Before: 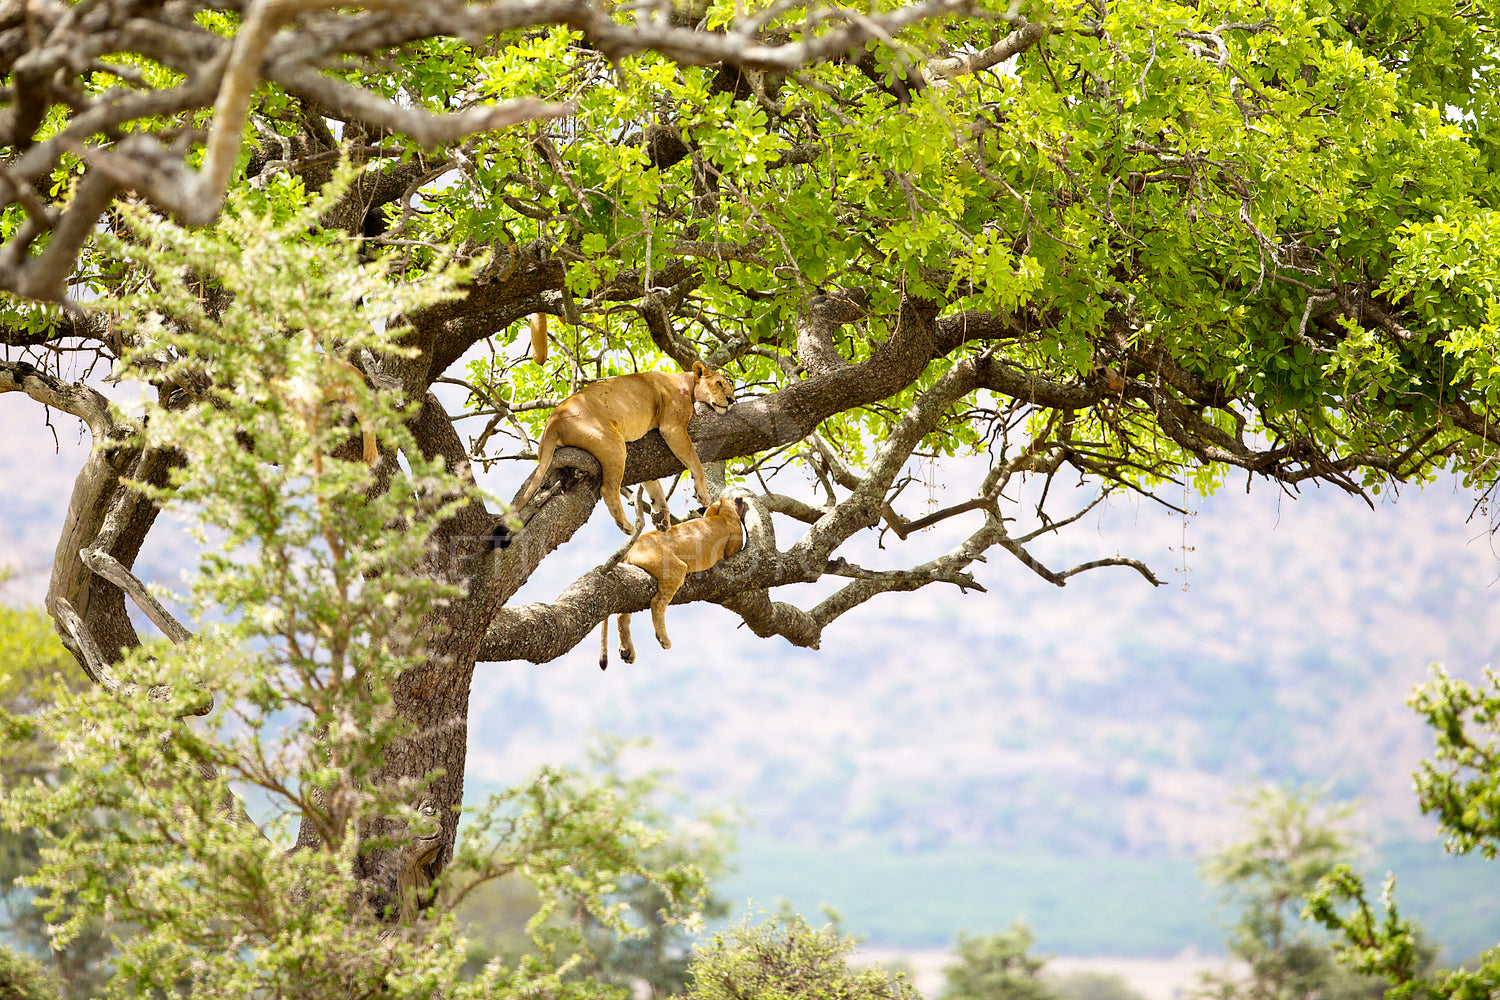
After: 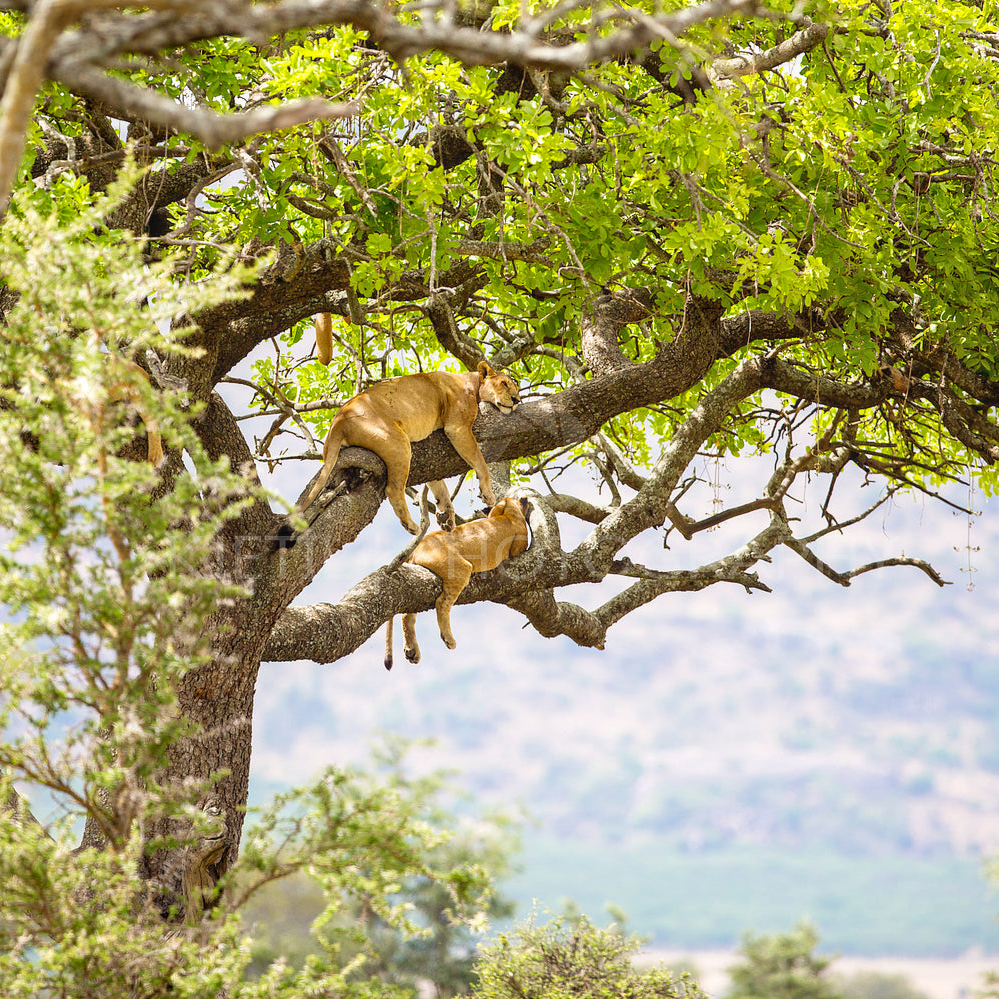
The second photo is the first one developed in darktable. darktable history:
local contrast: detail 110%
crop and rotate: left 14.385%, right 18.948%
